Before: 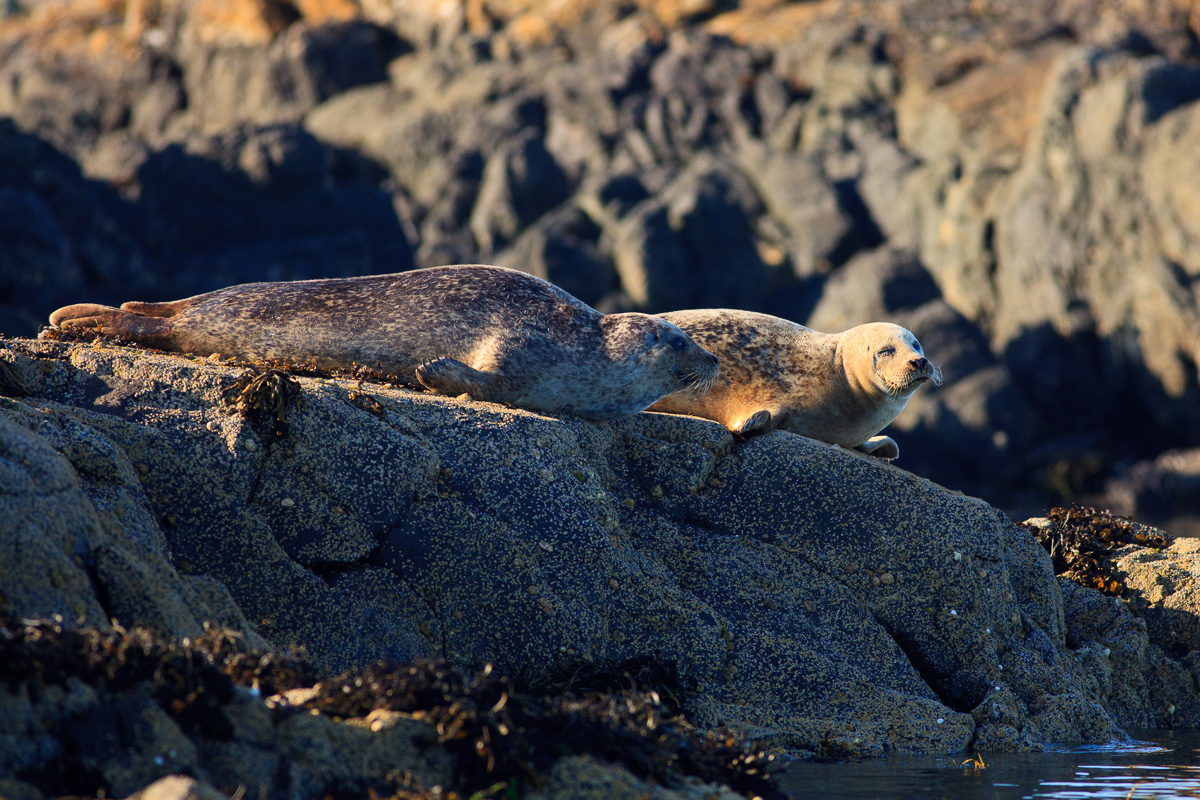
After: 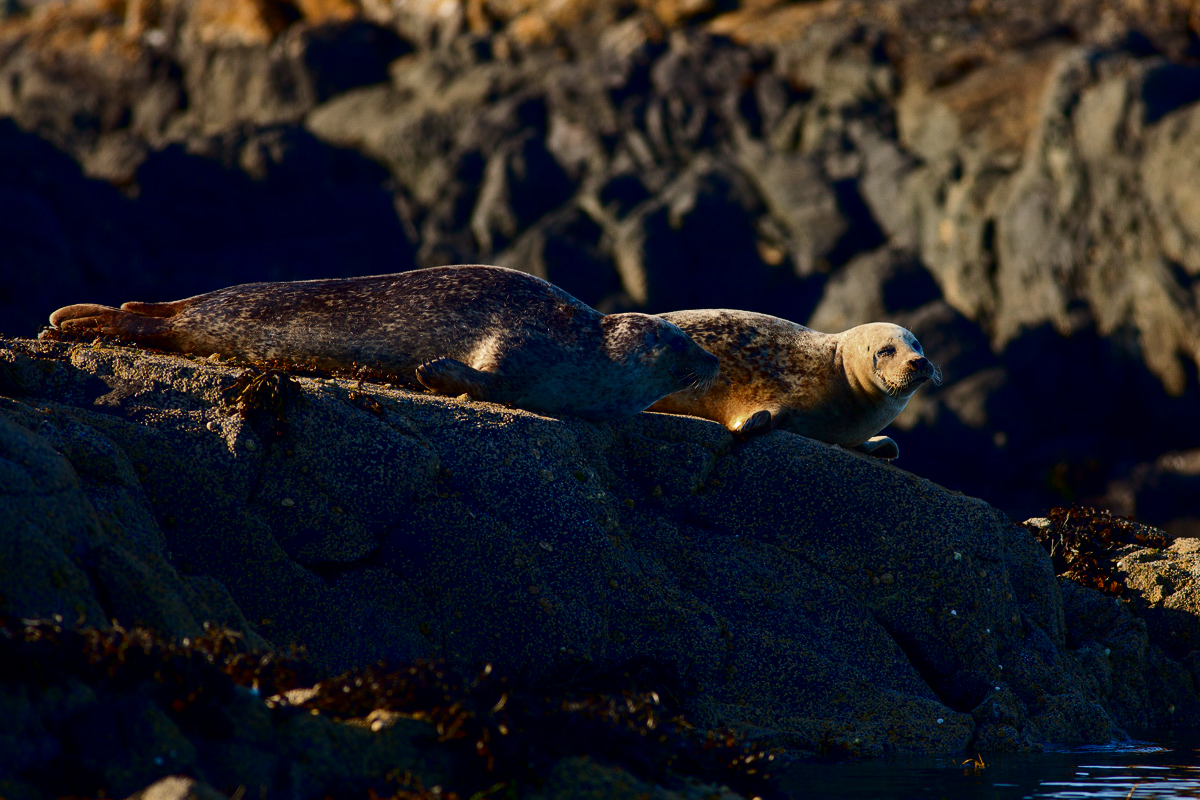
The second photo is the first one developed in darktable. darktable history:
contrast brightness saturation: brightness -0.521
